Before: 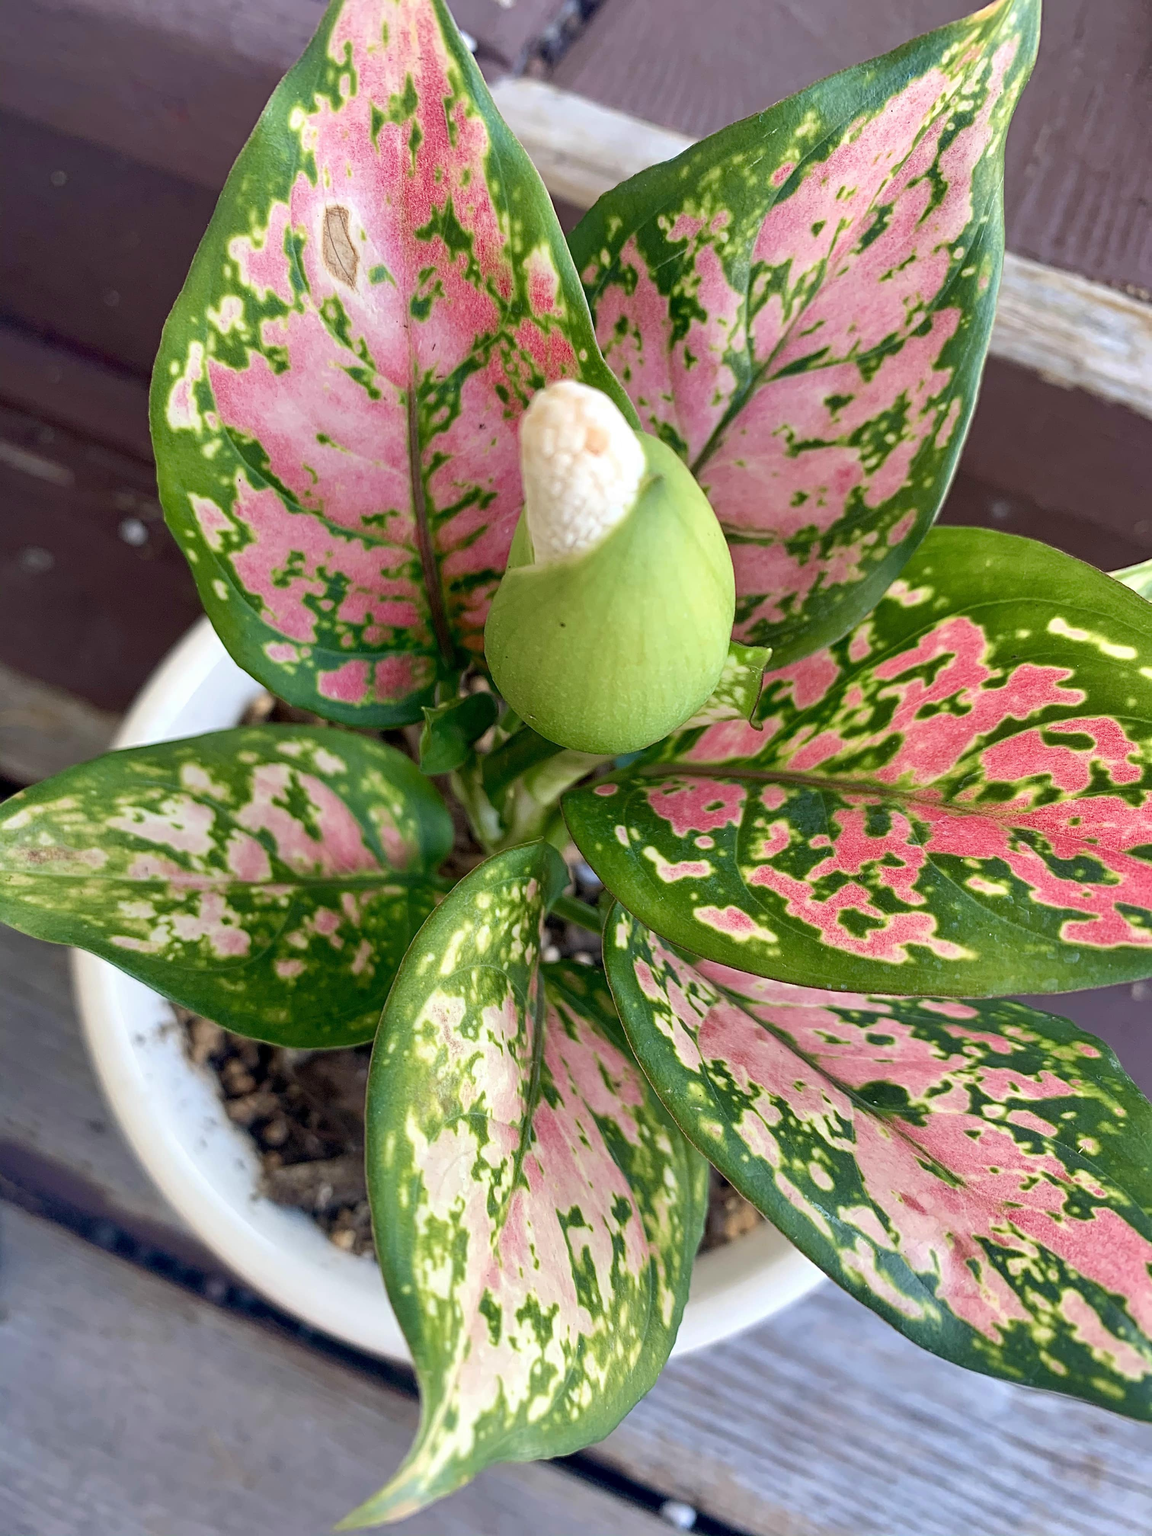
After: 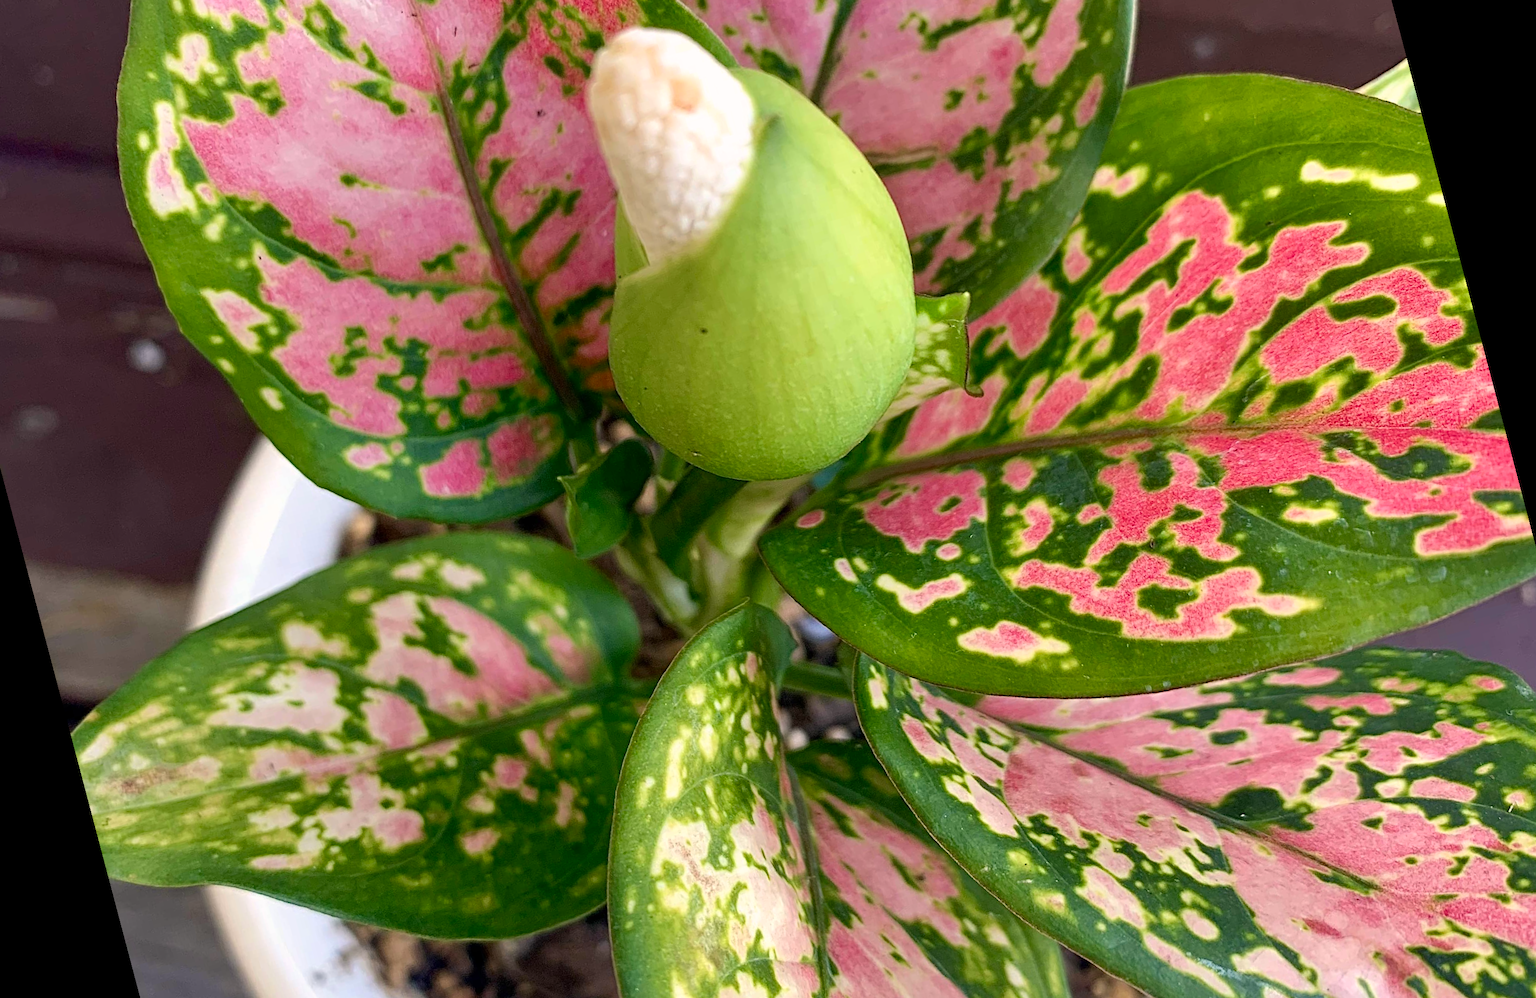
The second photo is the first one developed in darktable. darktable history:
color correction: highlights a* 3.22, highlights b* 1.93, saturation 1.19
crop and rotate: top 5.609%, bottom 5.609%
rotate and perspective: rotation -14.8°, crop left 0.1, crop right 0.903, crop top 0.25, crop bottom 0.748
